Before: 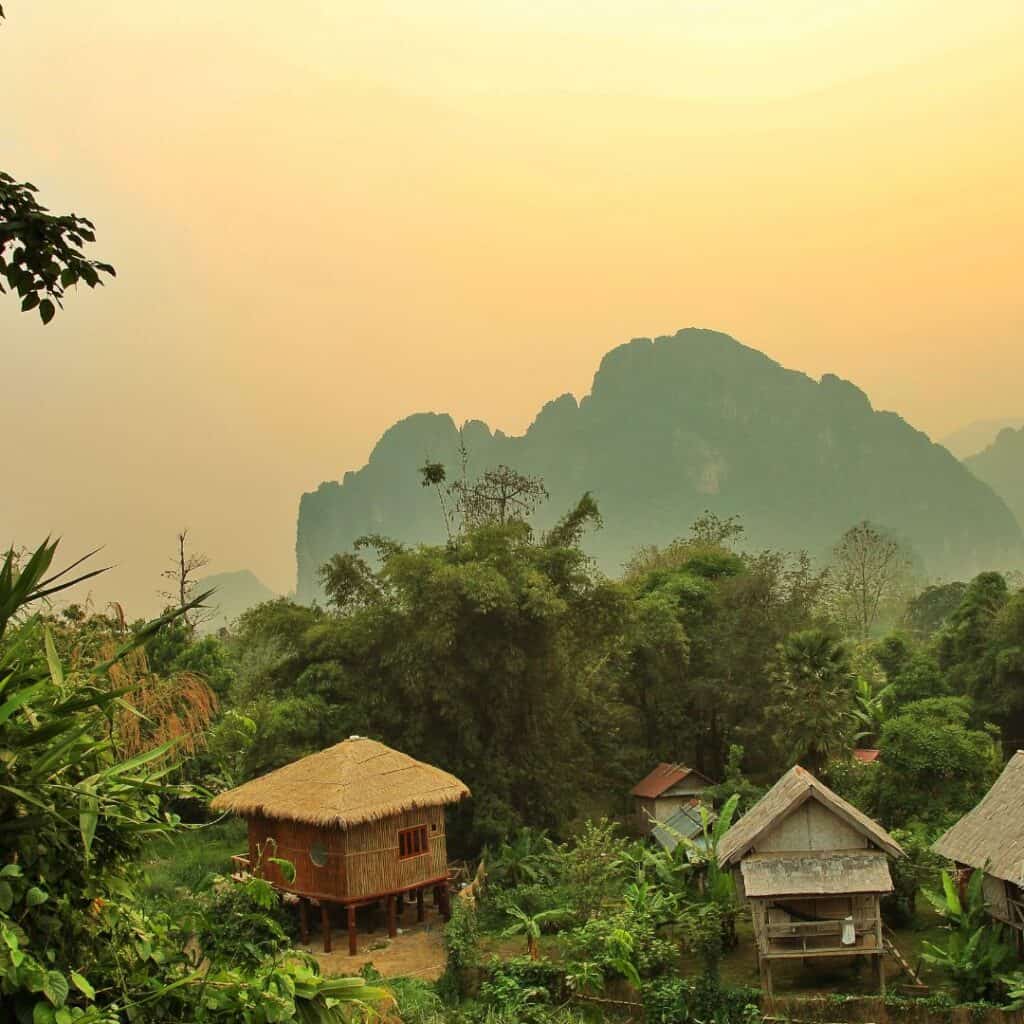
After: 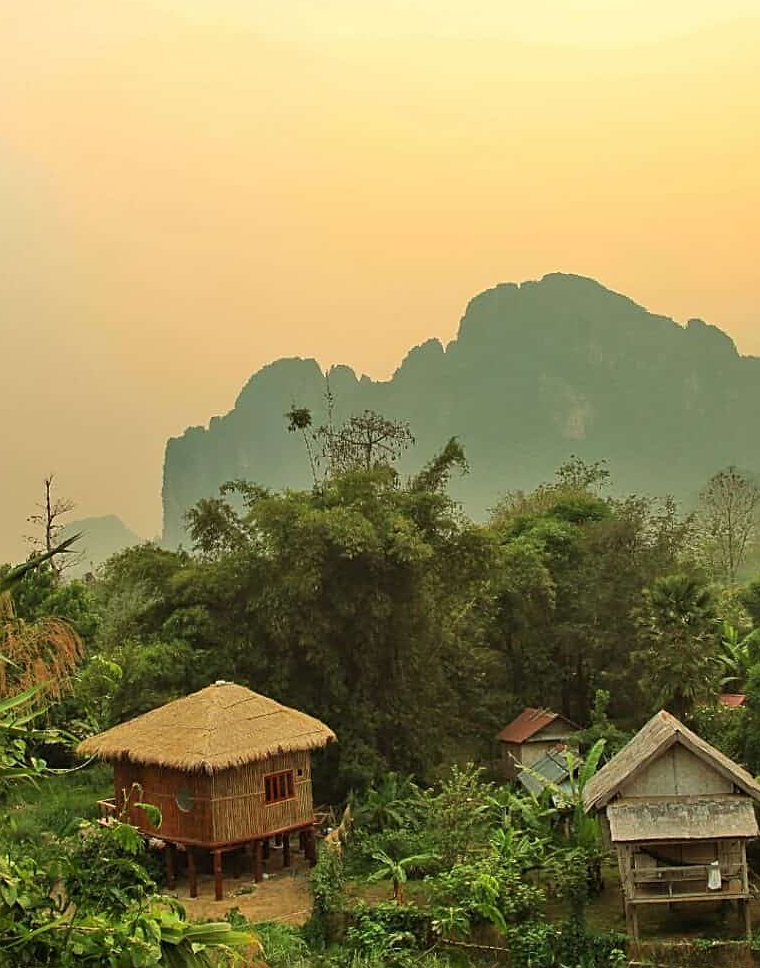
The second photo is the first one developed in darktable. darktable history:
crop and rotate: left 13.162%, top 5.385%, right 12.538%
sharpen: on, module defaults
